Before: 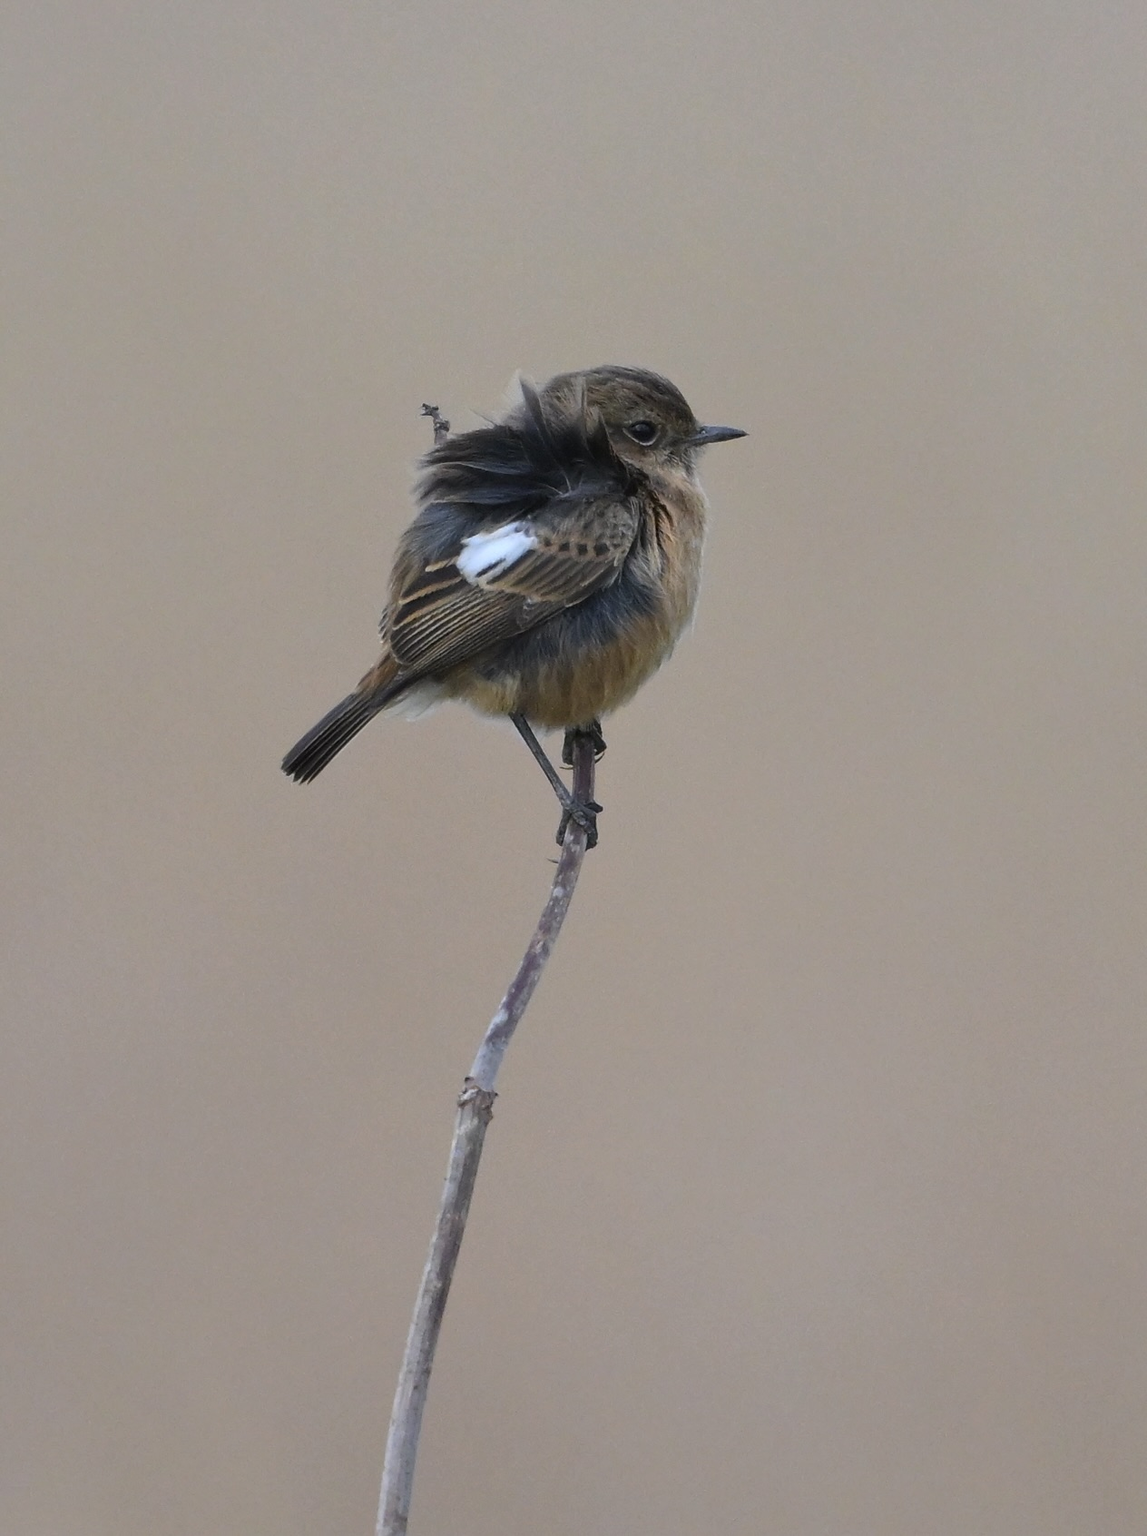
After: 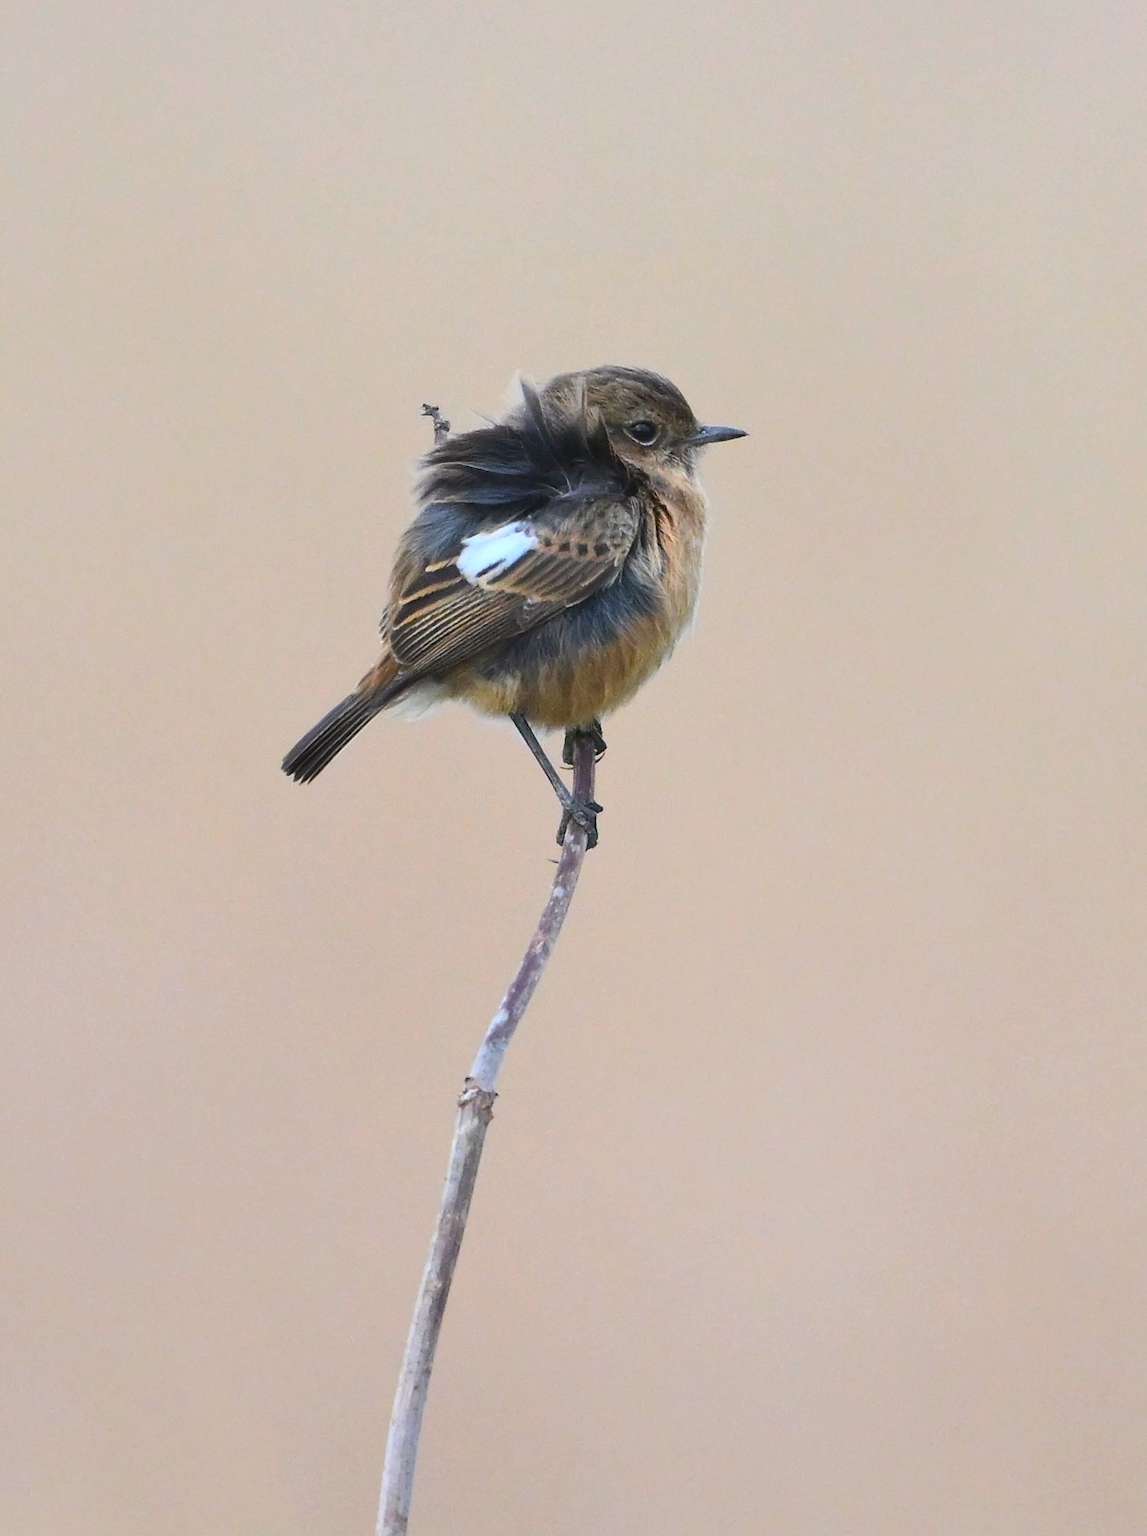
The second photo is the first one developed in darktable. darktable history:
contrast brightness saturation: contrast 0.237, brightness 0.259, saturation 0.386
